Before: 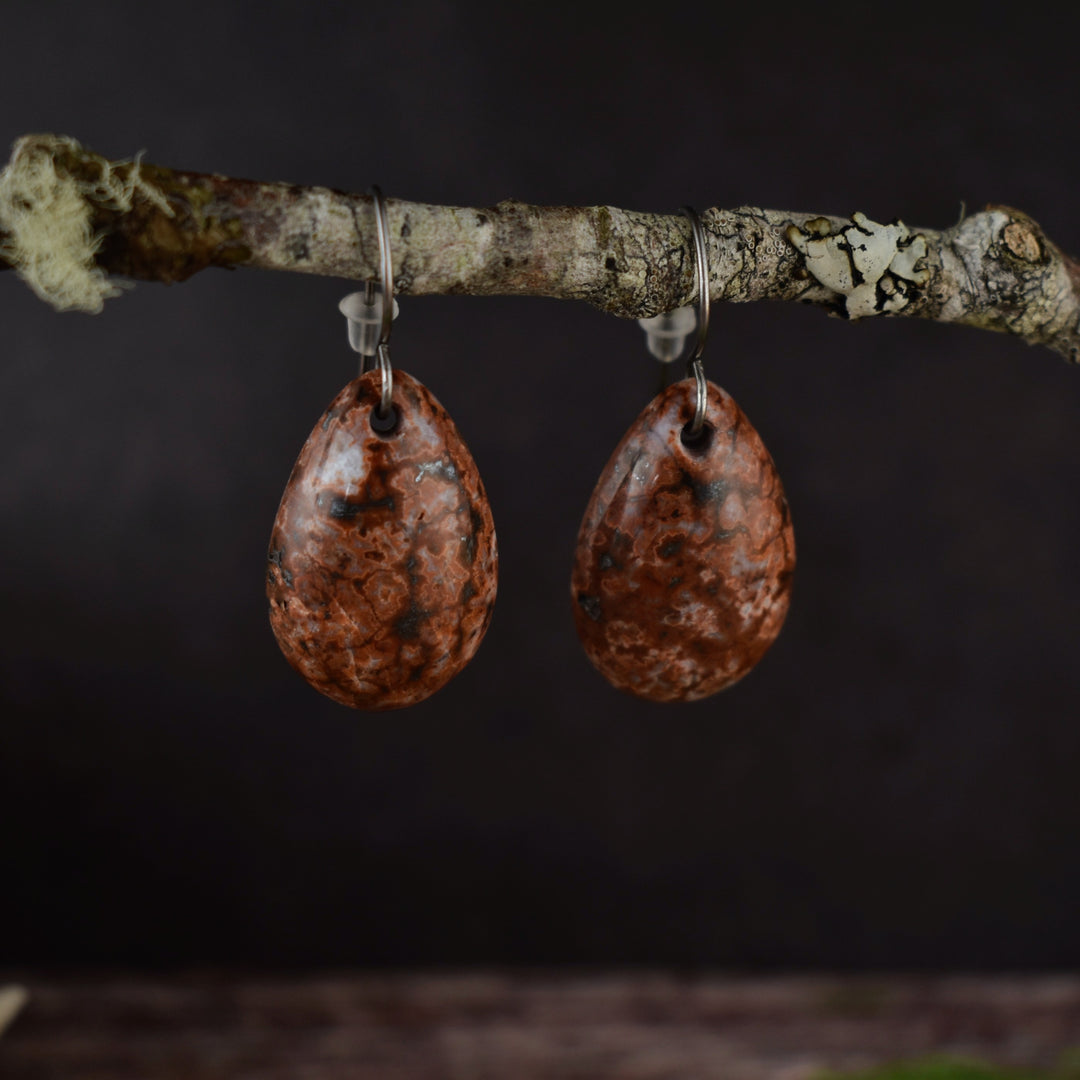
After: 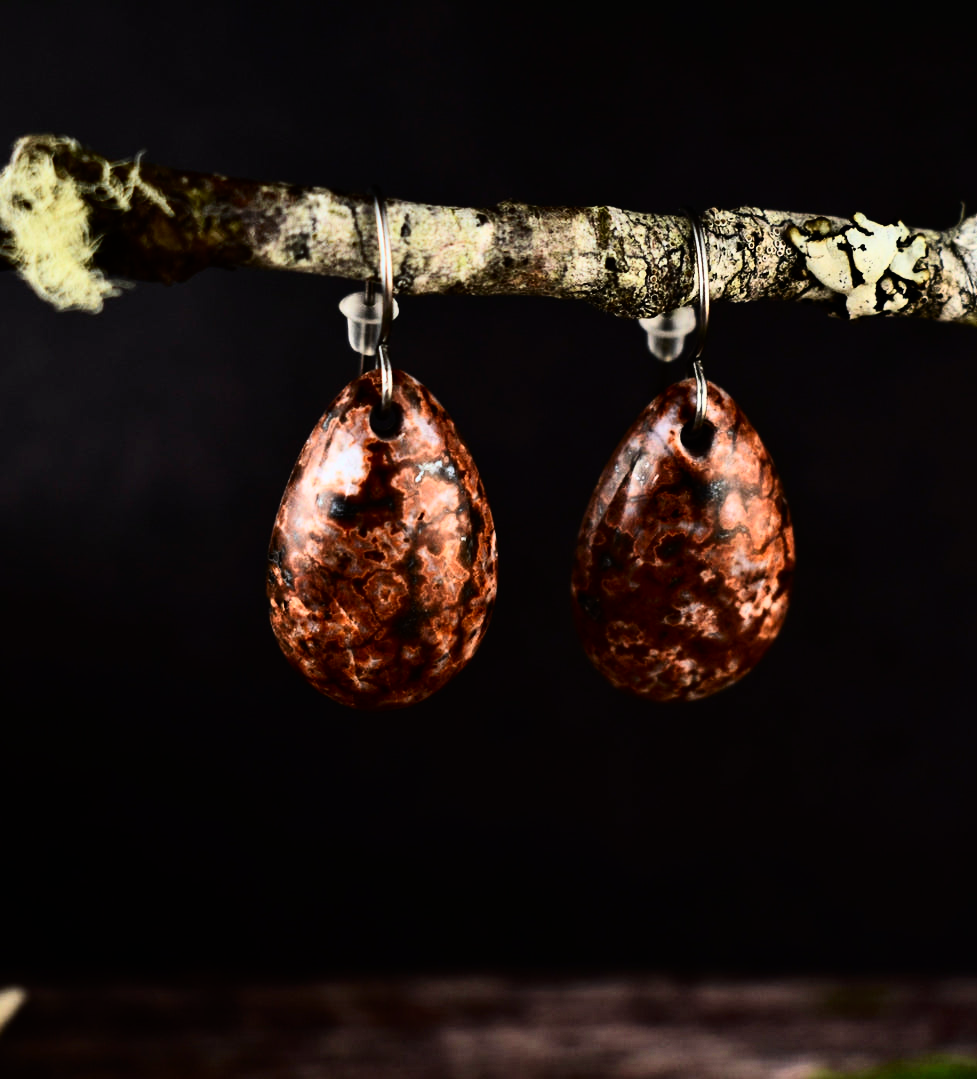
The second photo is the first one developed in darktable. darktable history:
contrast brightness saturation: contrast 0.18, saturation 0.3
rgb curve: curves: ch0 [(0, 0) (0.21, 0.15) (0.24, 0.21) (0.5, 0.75) (0.75, 0.96) (0.89, 0.99) (1, 1)]; ch1 [(0, 0.02) (0.21, 0.13) (0.25, 0.2) (0.5, 0.67) (0.75, 0.9) (0.89, 0.97) (1, 1)]; ch2 [(0, 0.02) (0.21, 0.13) (0.25, 0.2) (0.5, 0.67) (0.75, 0.9) (0.89, 0.97) (1, 1)], compensate middle gray true
crop: right 9.509%, bottom 0.031%
